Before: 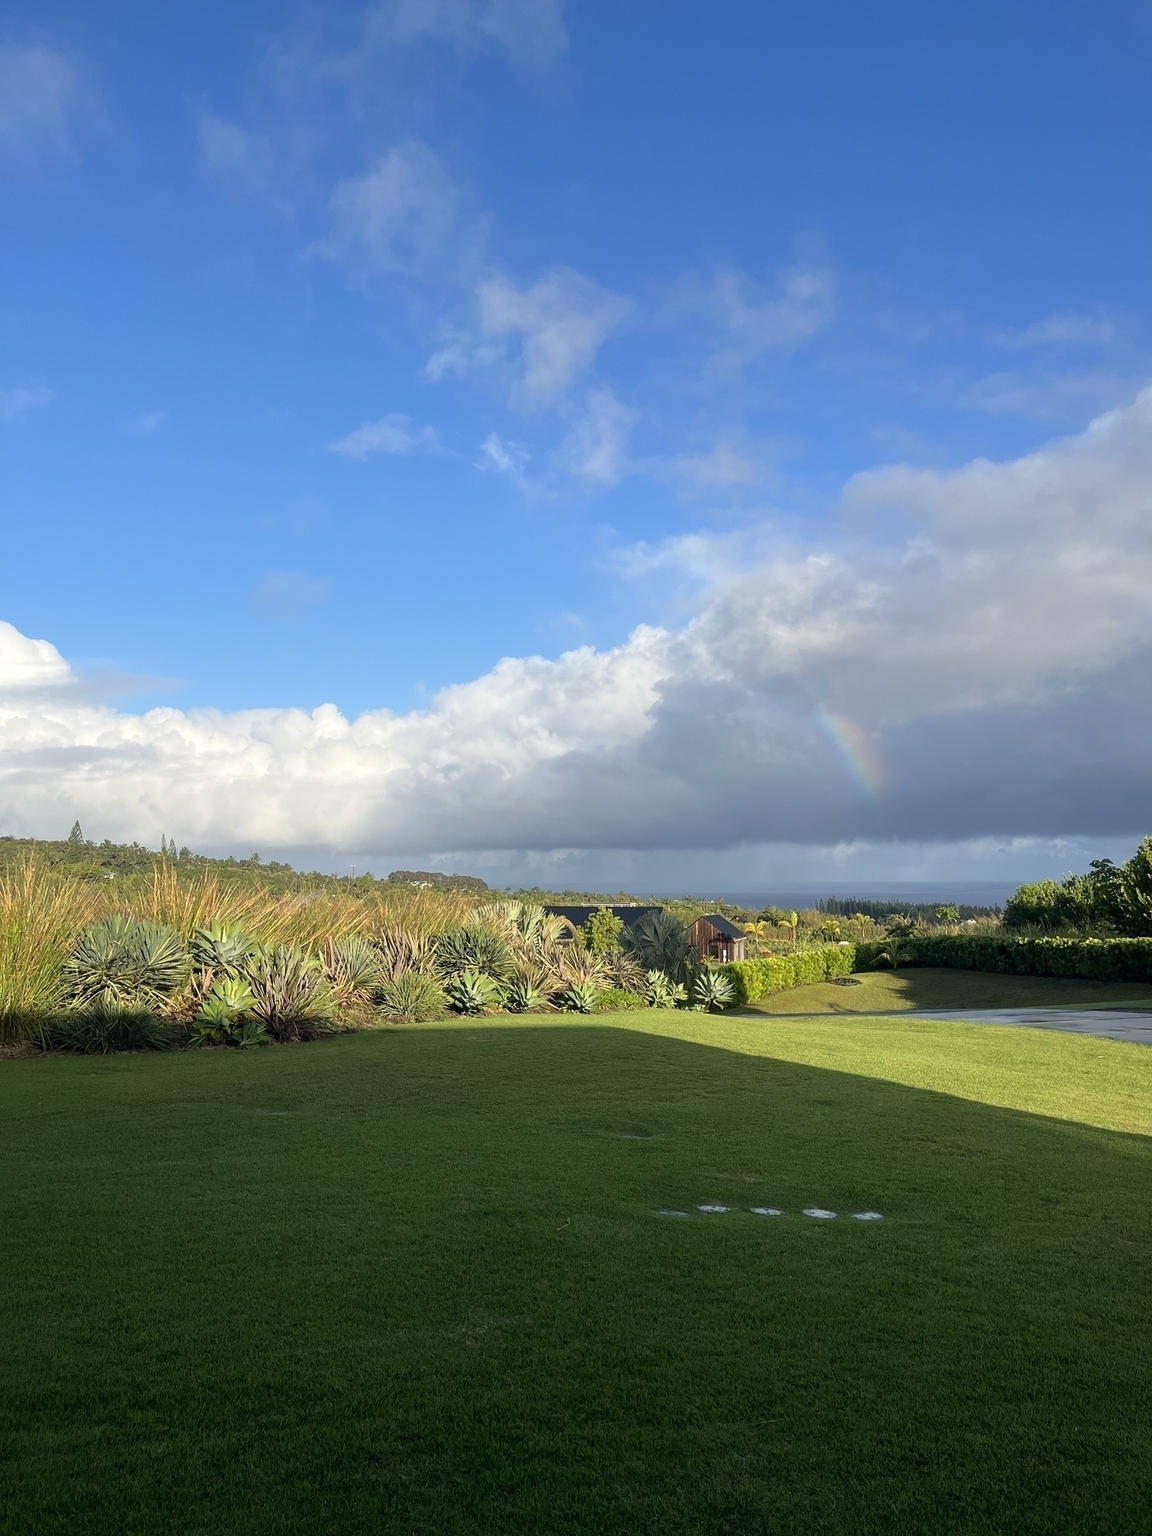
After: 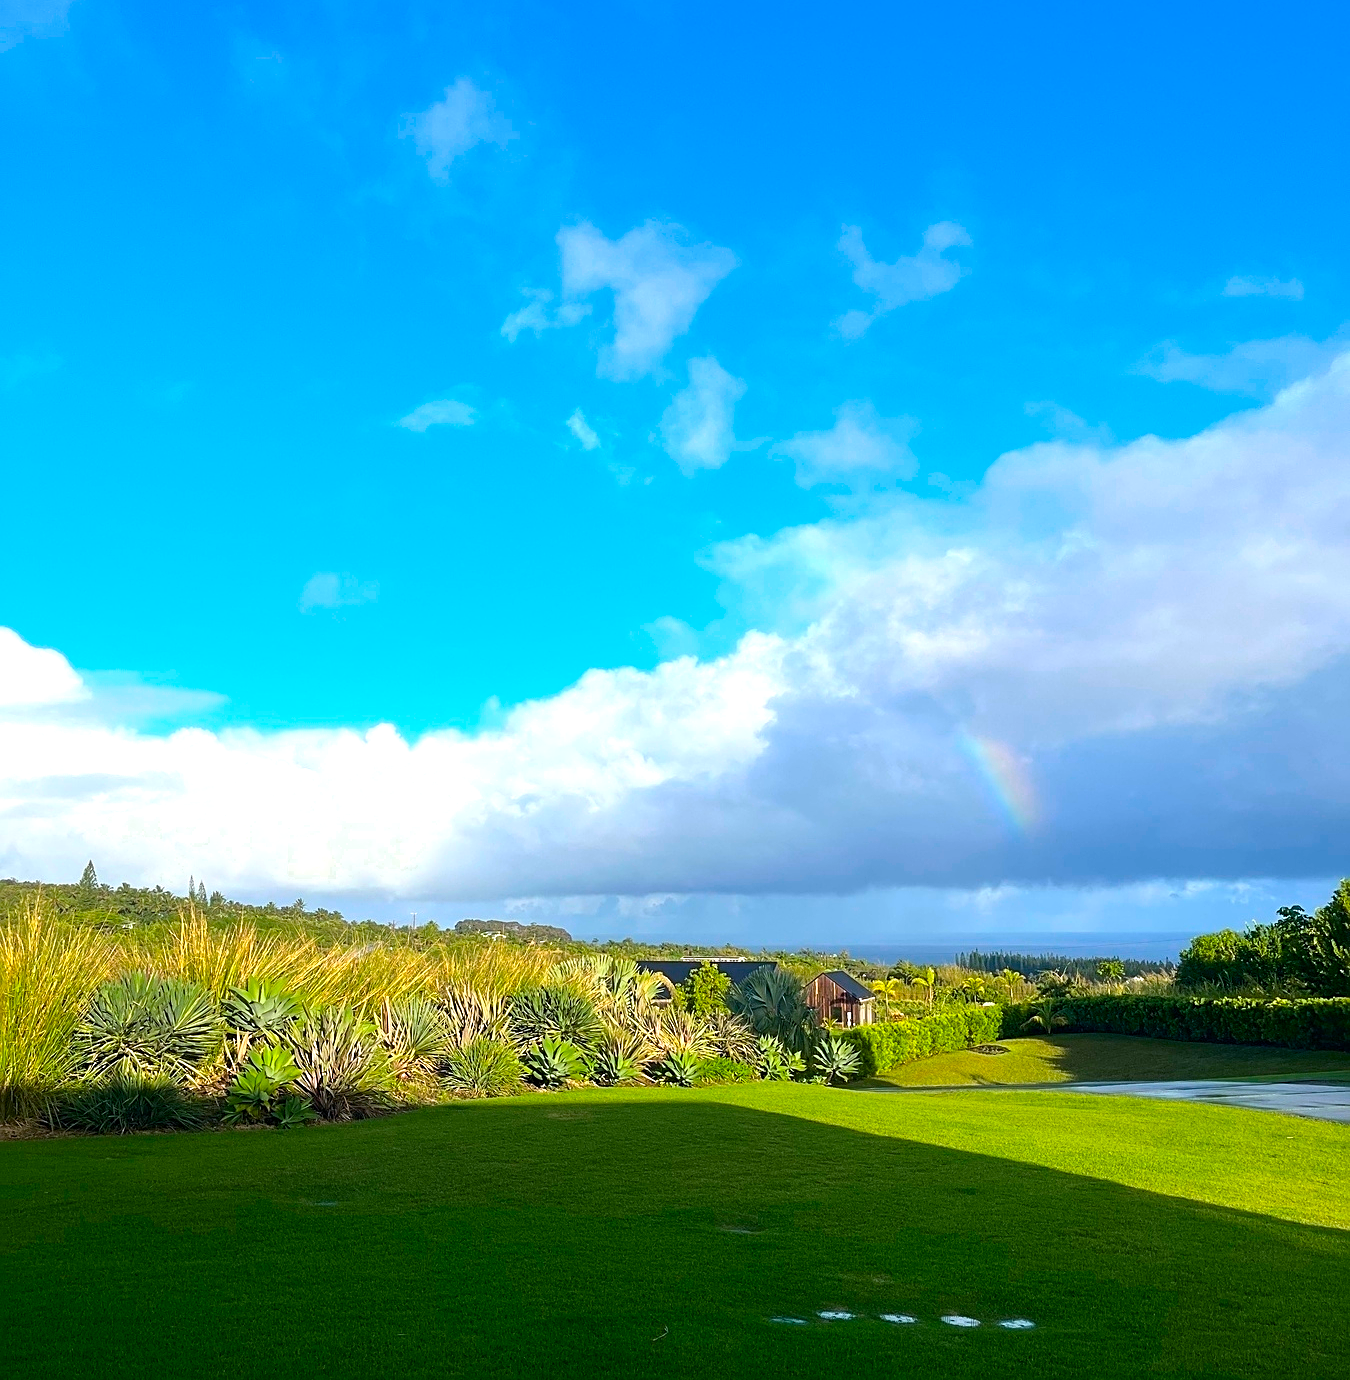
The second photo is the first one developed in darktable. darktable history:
crop: top 5.667%, bottom 17.637%
sharpen: on, module defaults
contrast brightness saturation: contrast 0.08, saturation 0.2
exposure: exposure 0.556 EV, compensate highlight preservation false
white balance: red 0.98, blue 1.034
color balance rgb: perceptual saturation grading › global saturation 20%, global vibrance 20%
color zones: curves: ch0 [(0, 0.558) (0.143, 0.548) (0.286, 0.447) (0.429, 0.259) (0.571, 0.5) (0.714, 0.5) (0.857, 0.593) (1, 0.558)]; ch1 [(0, 0.543) (0.01, 0.544) (0.12, 0.492) (0.248, 0.458) (0.5, 0.534) (0.748, 0.5) (0.99, 0.469) (1, 0.543)]; ch2 [(0, 0.507) (0.143, 0.522) (0.286, 0.505) (0.429, 0.5) (0.571, 0.5) (0.714, 0.5) (0.857, 0.5) (1, 0.507)]
